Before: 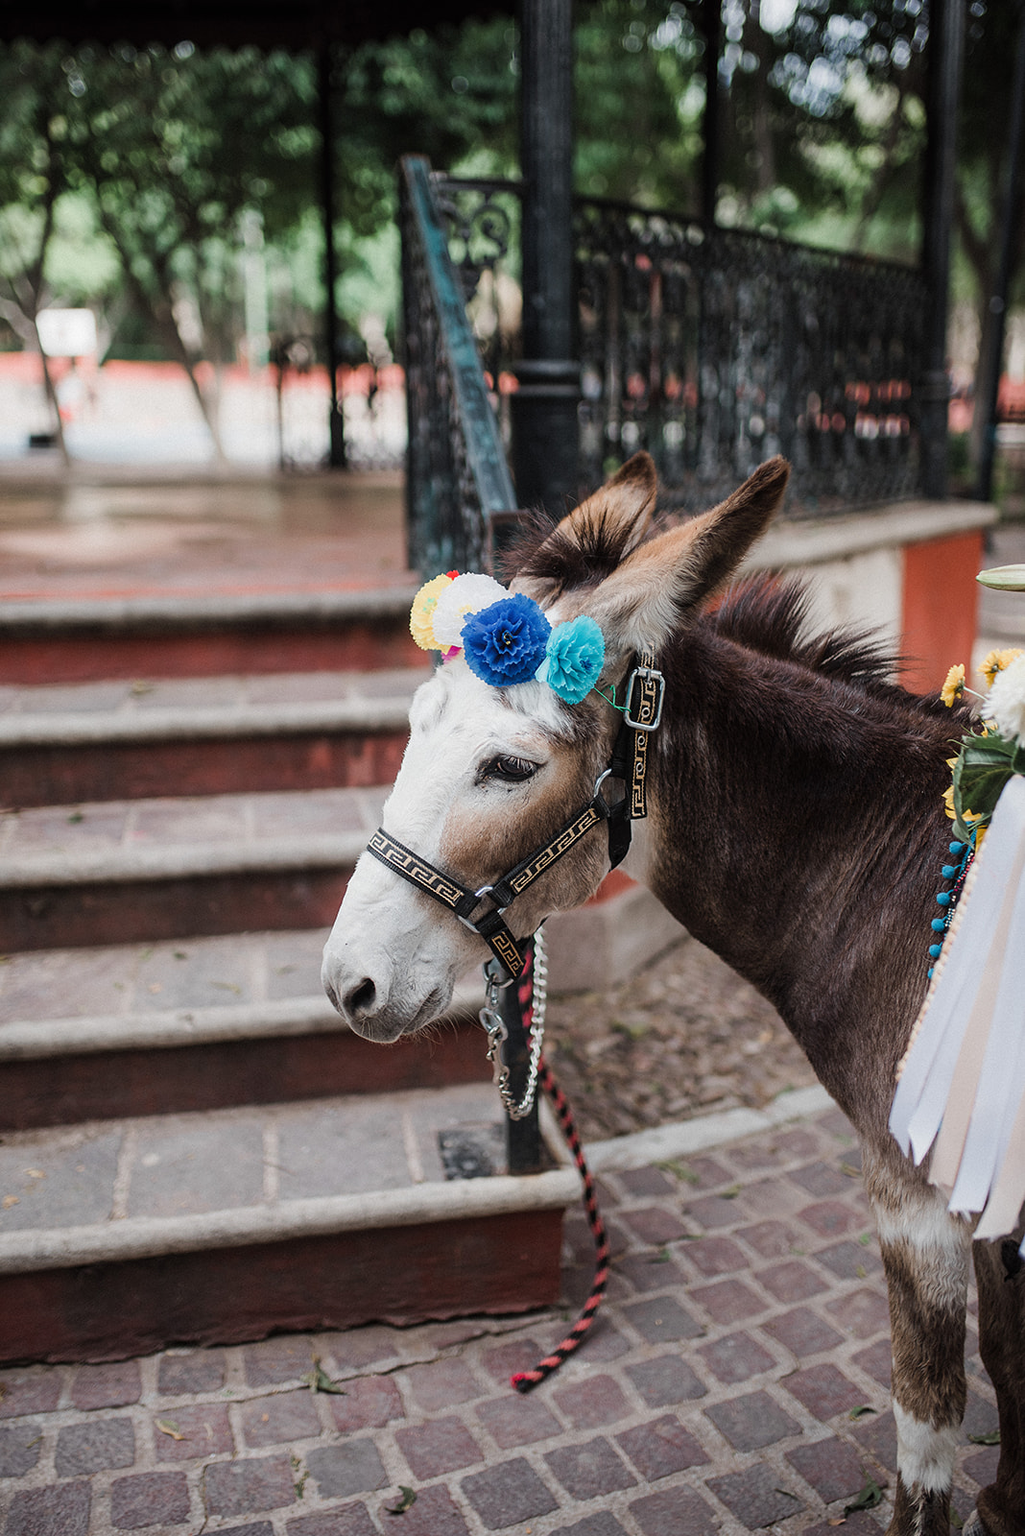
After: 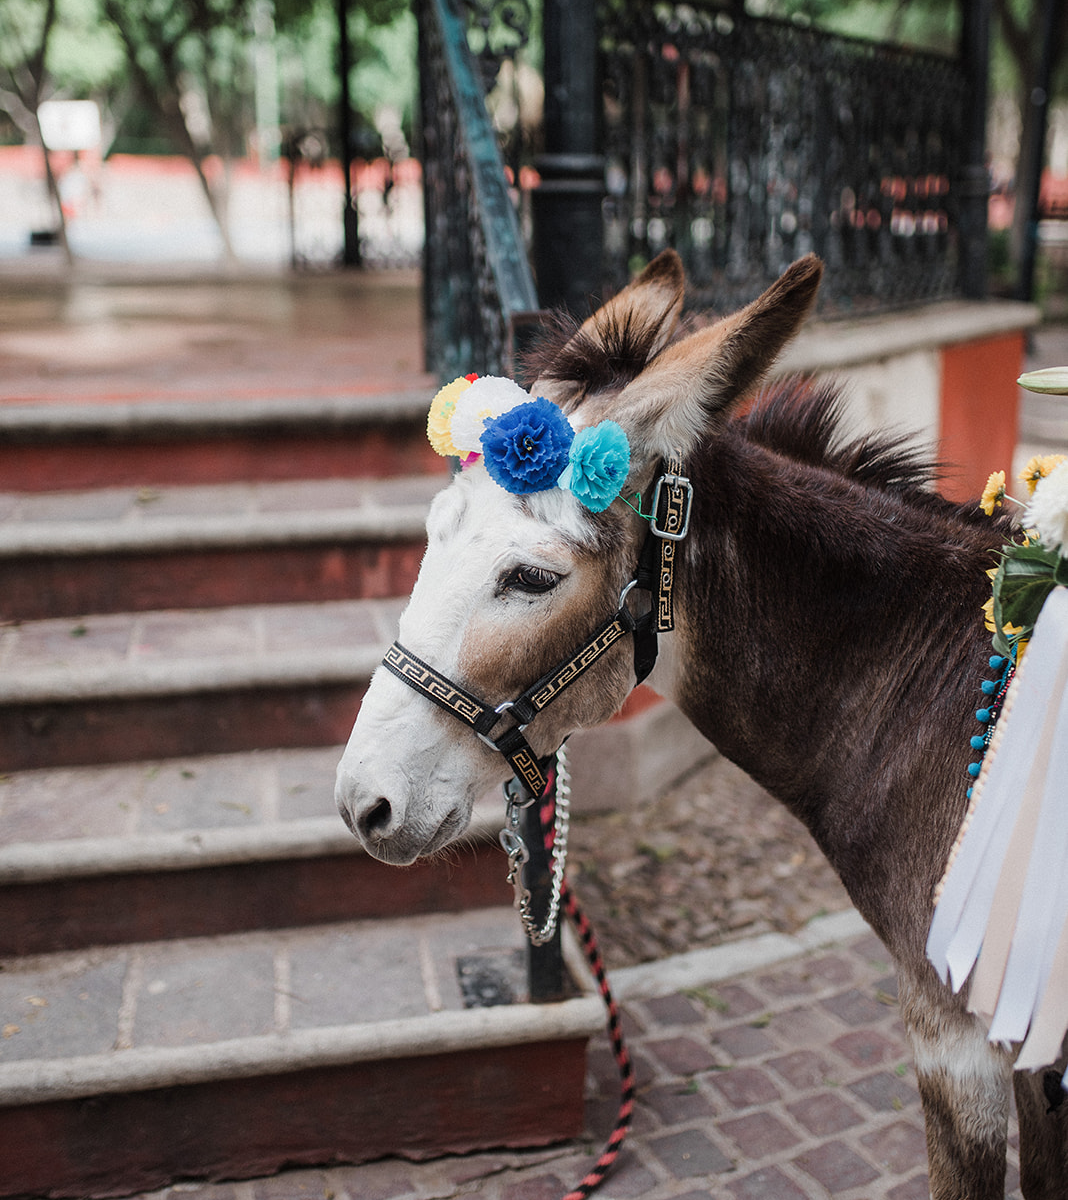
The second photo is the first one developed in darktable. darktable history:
crop: top 13.819%, bottom 11.169%
tone equalizer: on, module defaults
